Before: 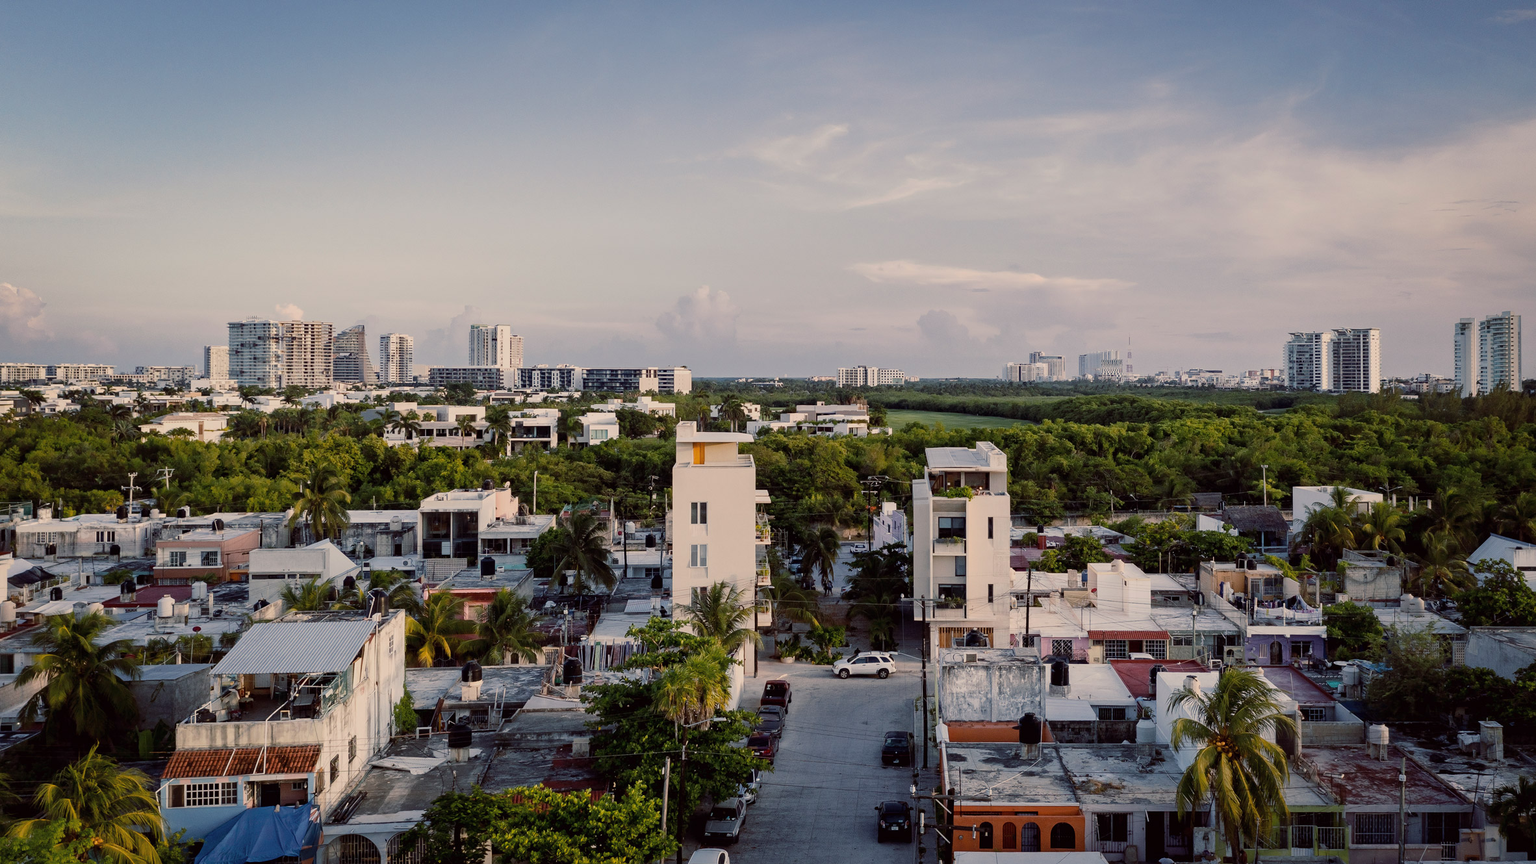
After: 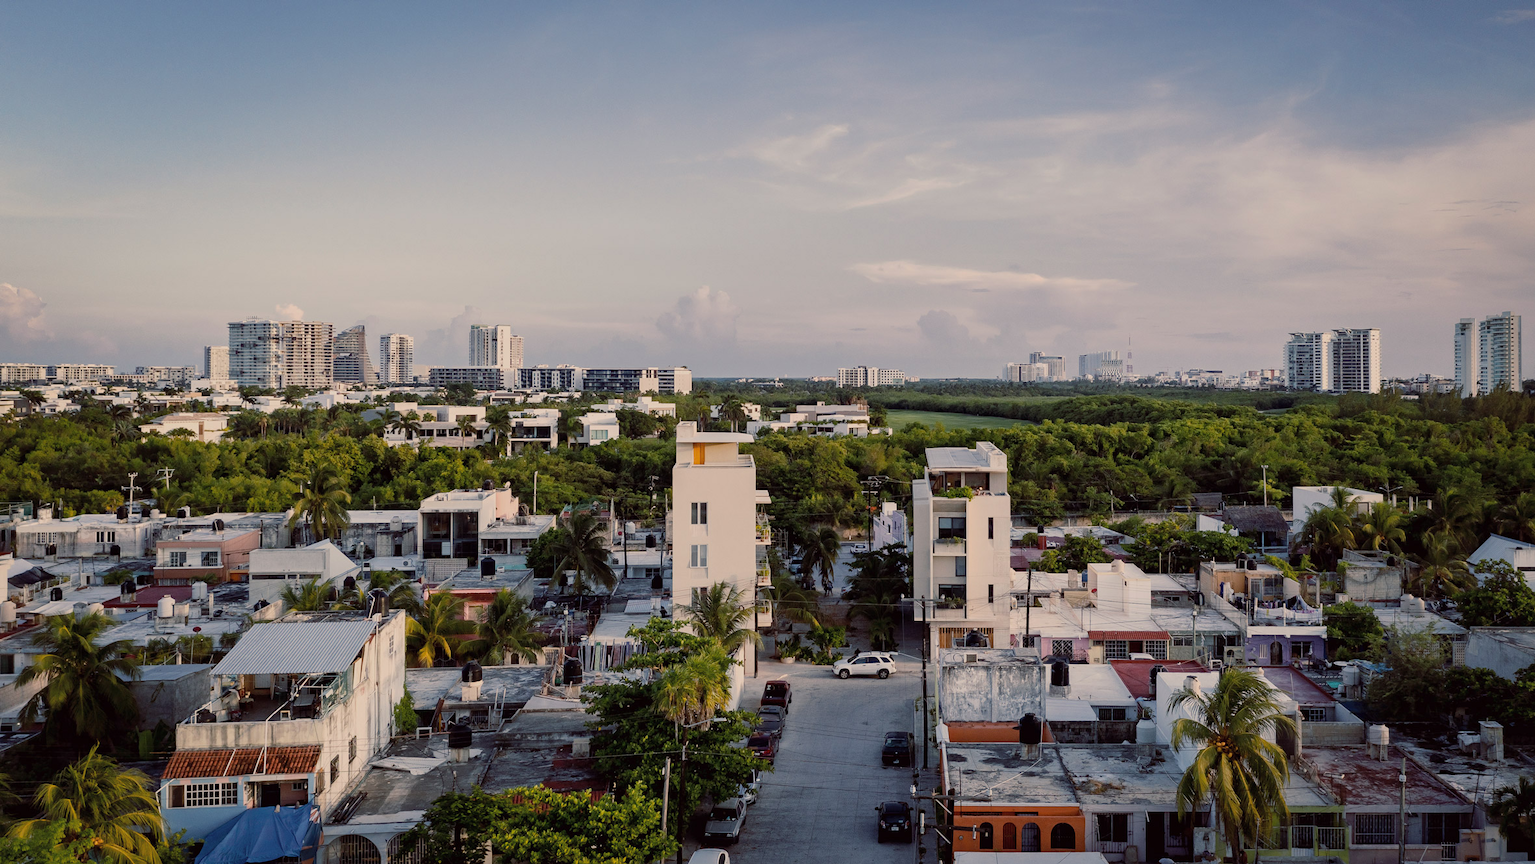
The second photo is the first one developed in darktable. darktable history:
shadows and highlights: shadows 25.67, highlights -24.62
